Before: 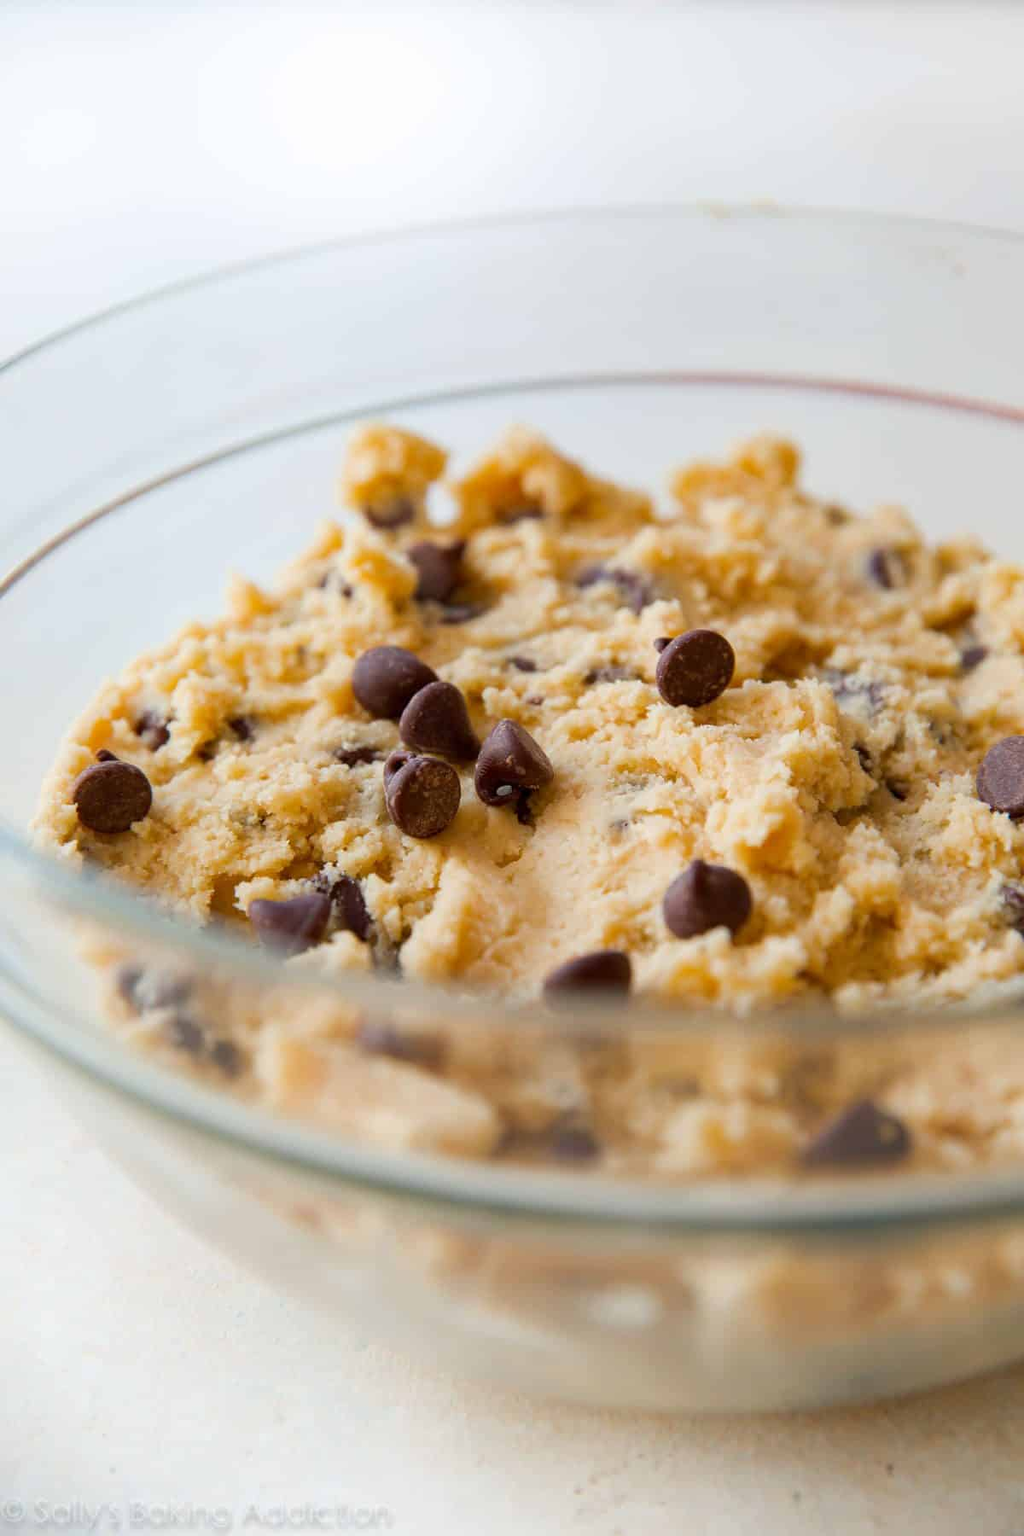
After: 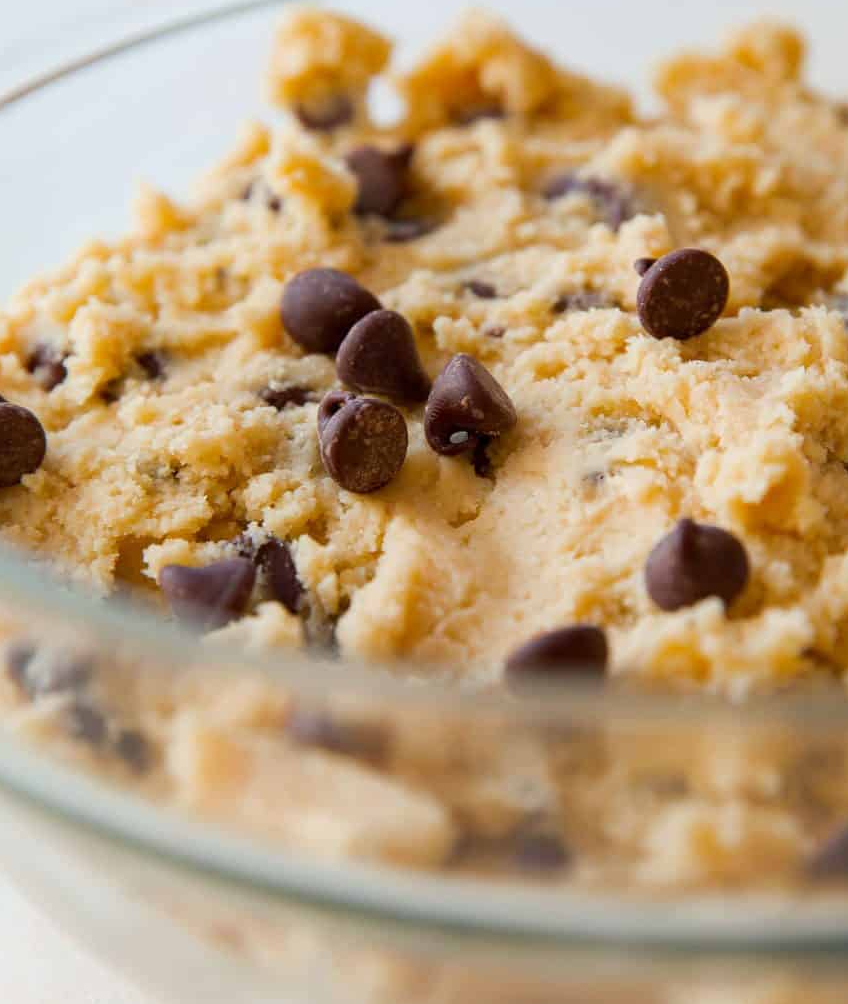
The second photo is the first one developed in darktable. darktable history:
crop: left 11.077%, top 27.204%, right 18.246%, bottom 16.967%
